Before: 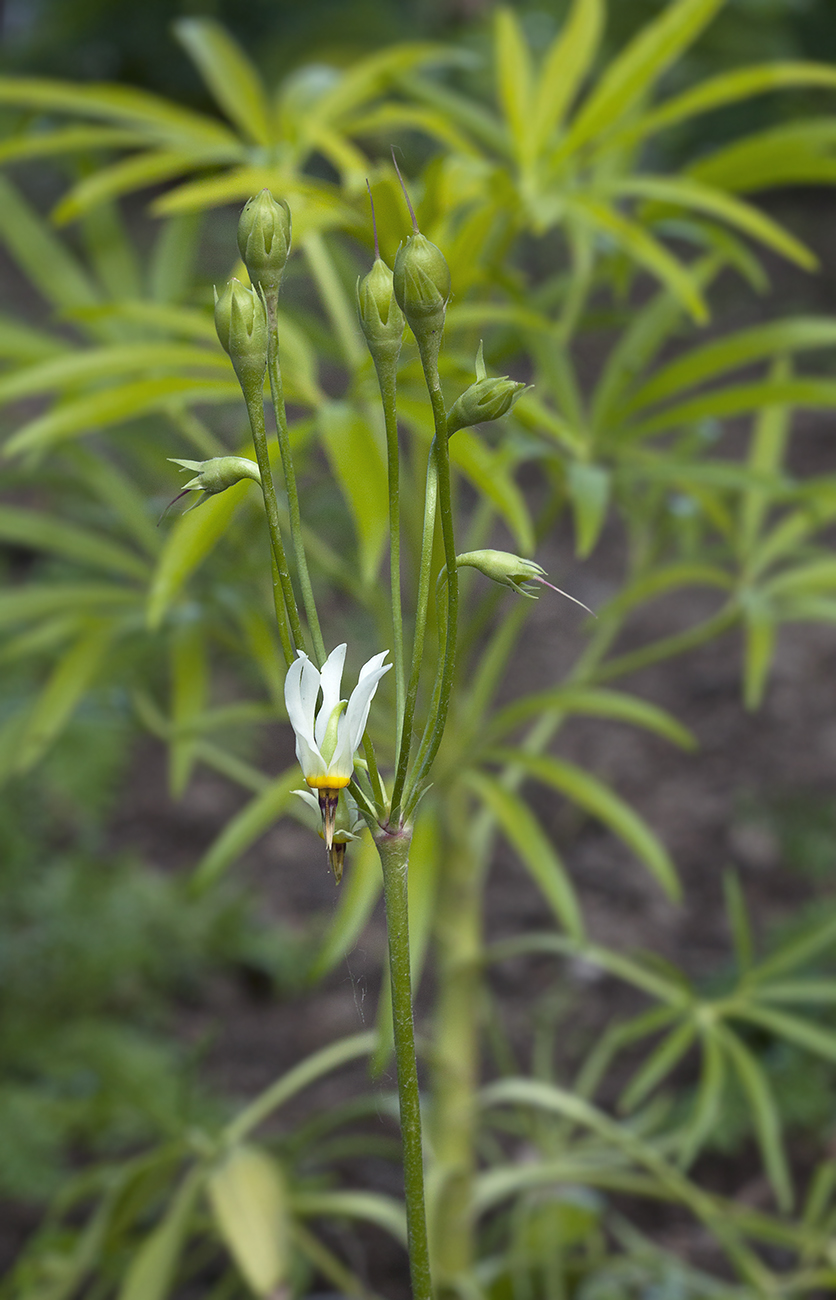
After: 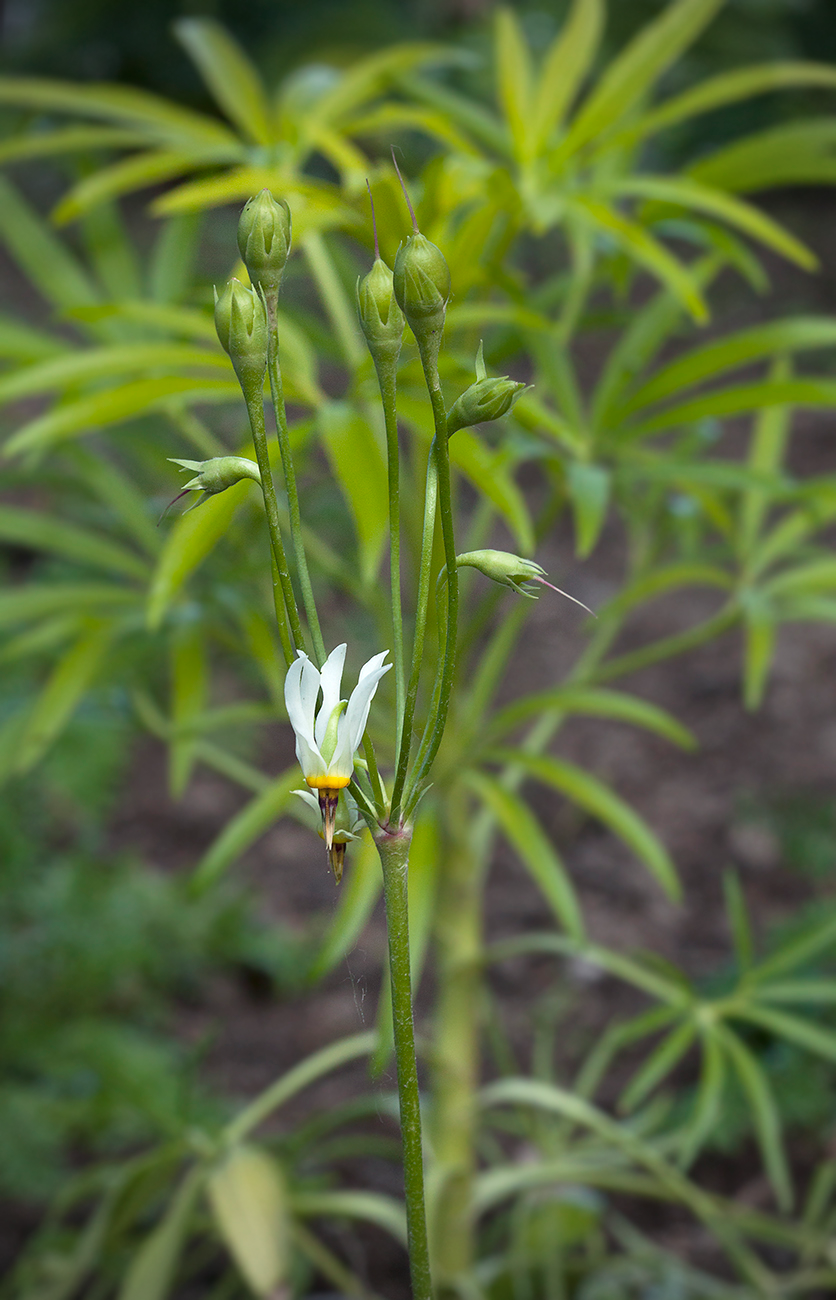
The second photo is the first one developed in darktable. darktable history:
tone equalizer: on, module defaults
vignetting: on, module defaults
